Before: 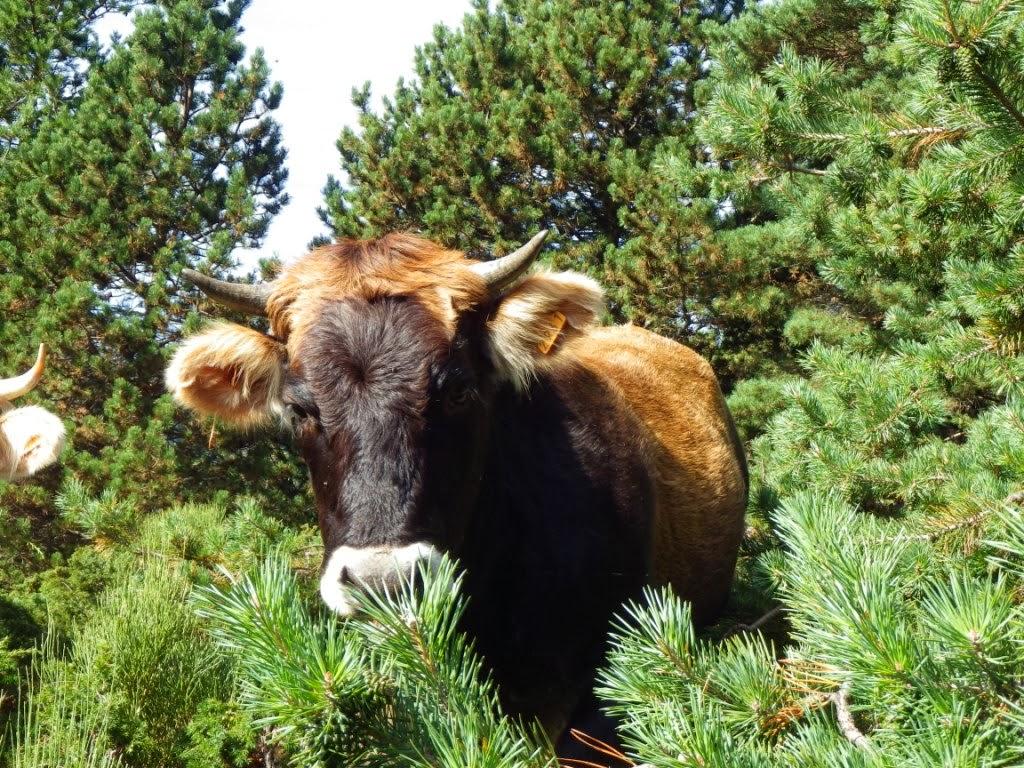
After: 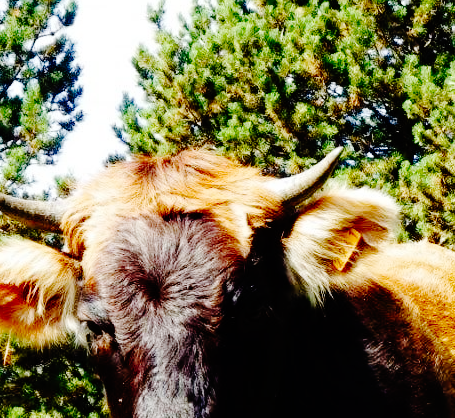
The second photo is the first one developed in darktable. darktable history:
crop: left 20.041%, top 10.855%, right 35.501%, bottom 34.59%
base curve: curves: ch0 [(0, 0) (0.036, 0.01) (0.123, 0.254) (0.258, 0.504) (0.507, 0.748) (1, 1)], preserve colors none
